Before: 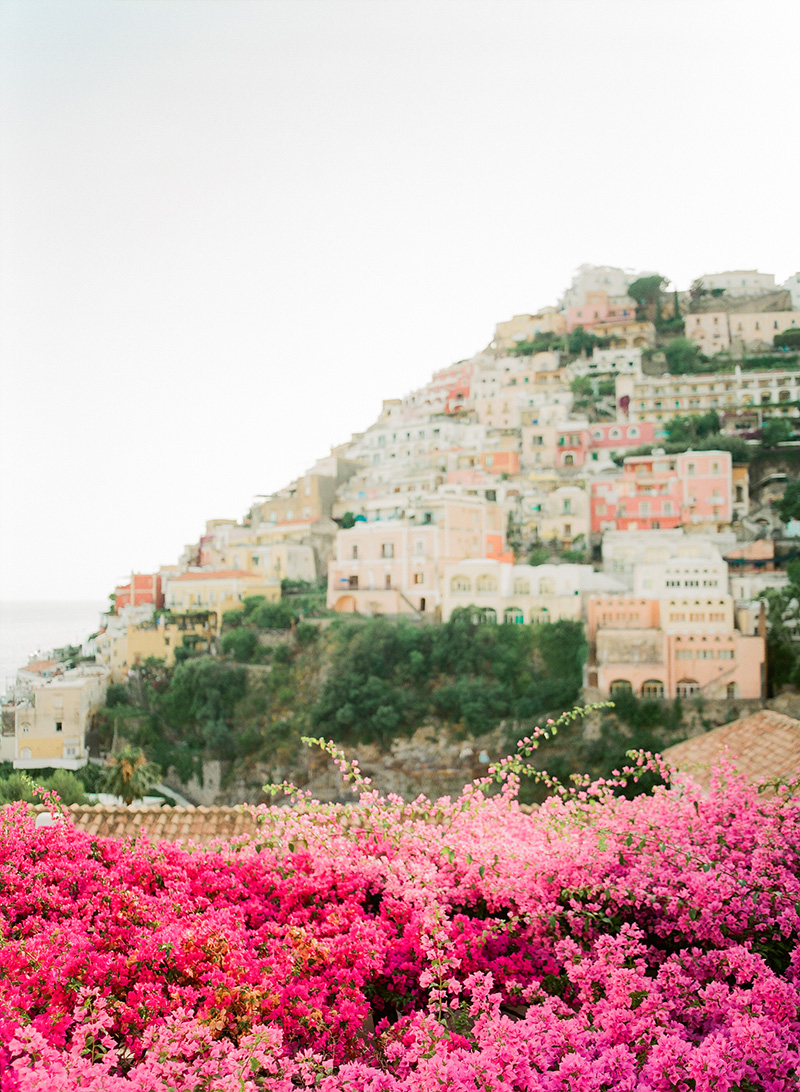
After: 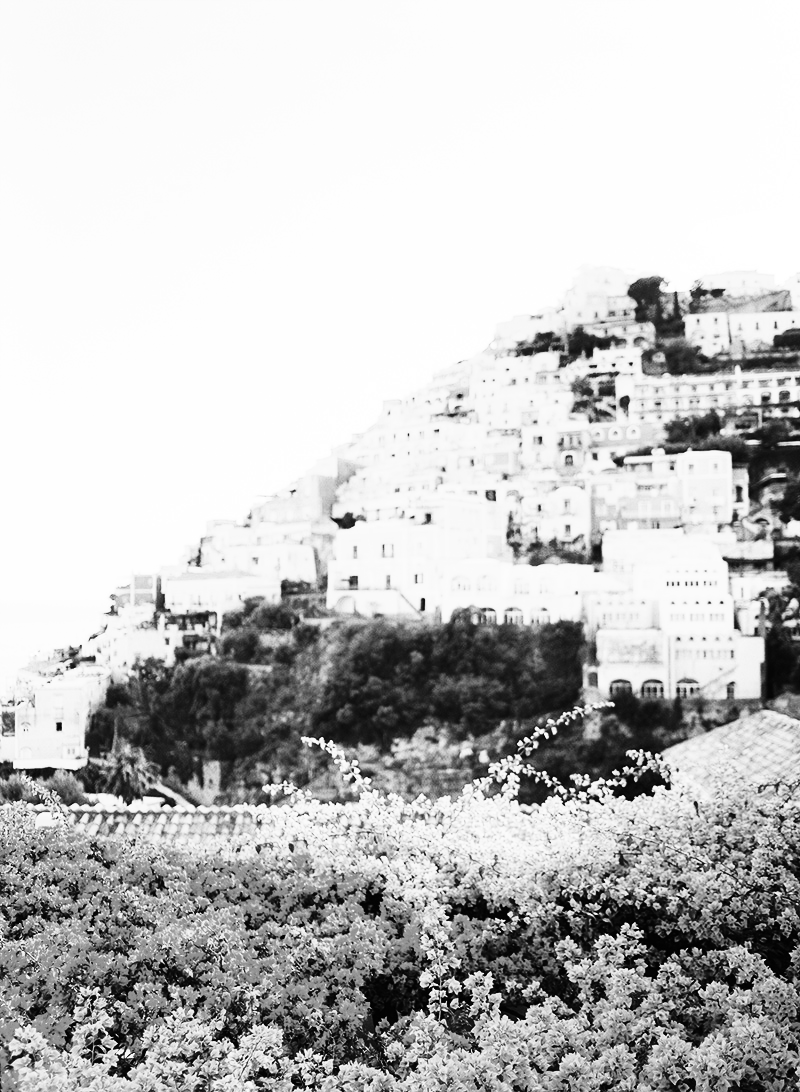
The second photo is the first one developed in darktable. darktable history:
monochrome: on, module defaults
tone curve: curves: ch0 [(0, 0) (0.003, 0.005) (0.011, 0.008) (0.025, 0.013) (0.044, 0.017) (0.069, 0.022) (0.1, 0.029) (0.136, 0.038) (0.177, 0.053) (0.224, 0.081) (0.277, 0.128) (0.335, 0.214) (0.399, 0.343) (0.468, 0.478) (0.543, 0.641) (0.623, 0.798) (0.709, 0.911) (0.801, 0.971) (0.898, 0.99) (1, 1)], preserve colors none
contrast brightness saturation: contrast 0.06, brightness -0.01, saturation -0.23
shadows and highlights: soften with gaussian
